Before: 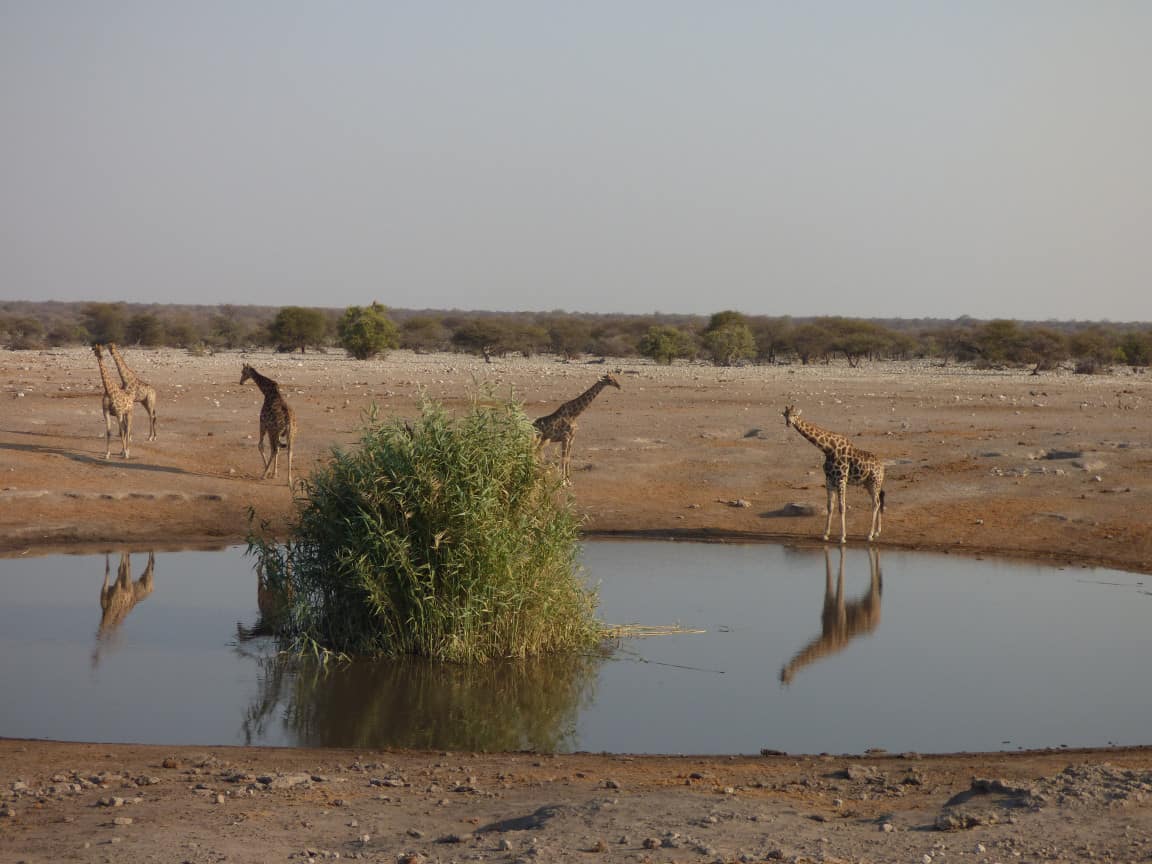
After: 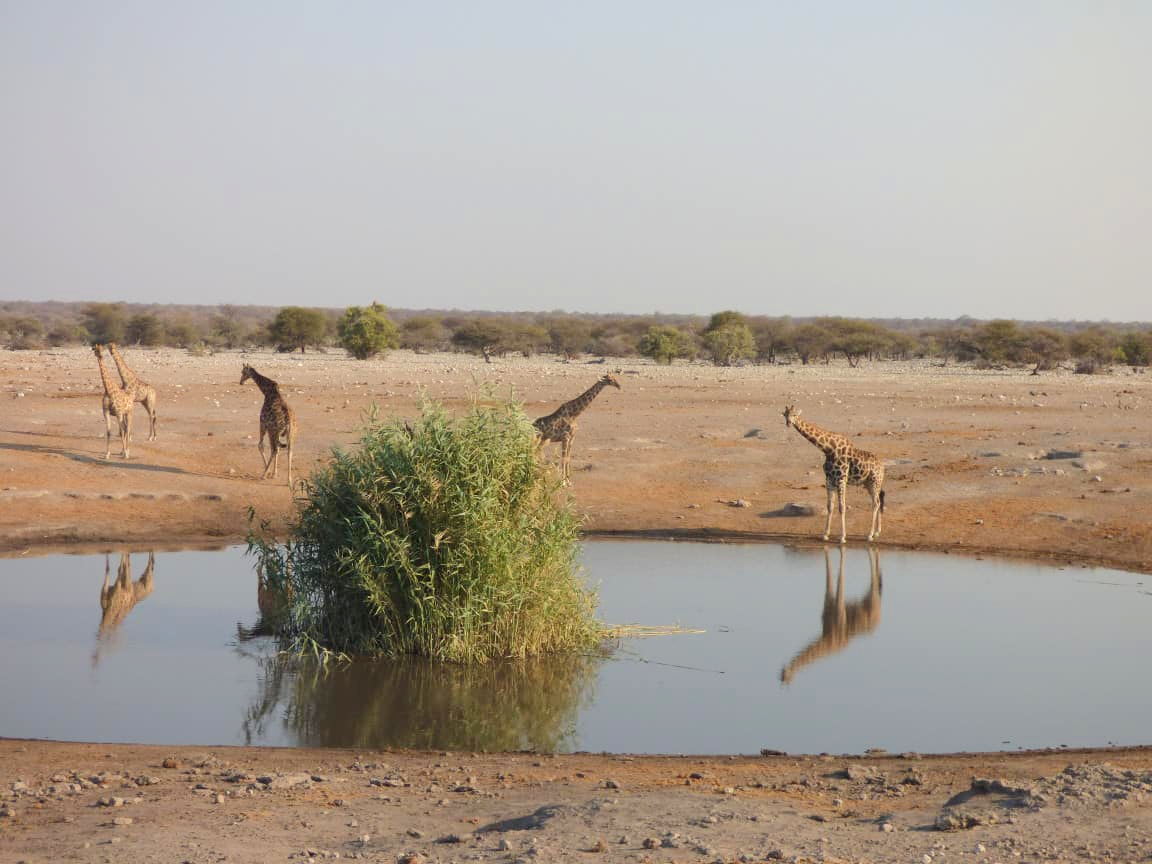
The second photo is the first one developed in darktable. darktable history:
tone equalizer: -8 EV 0.979 EV, -7 EV 0.98 EV, -6 EV 0.98 EV, -5 EV 0.991 EV, -4 EV 1.03 EV, -3 EV 0.744 EV, -2 EV 0.518 EV, -1 EV 0.253 EV, edges refinement/feathering 500, mask exposure compensation -1.57 EV, preserve details no
